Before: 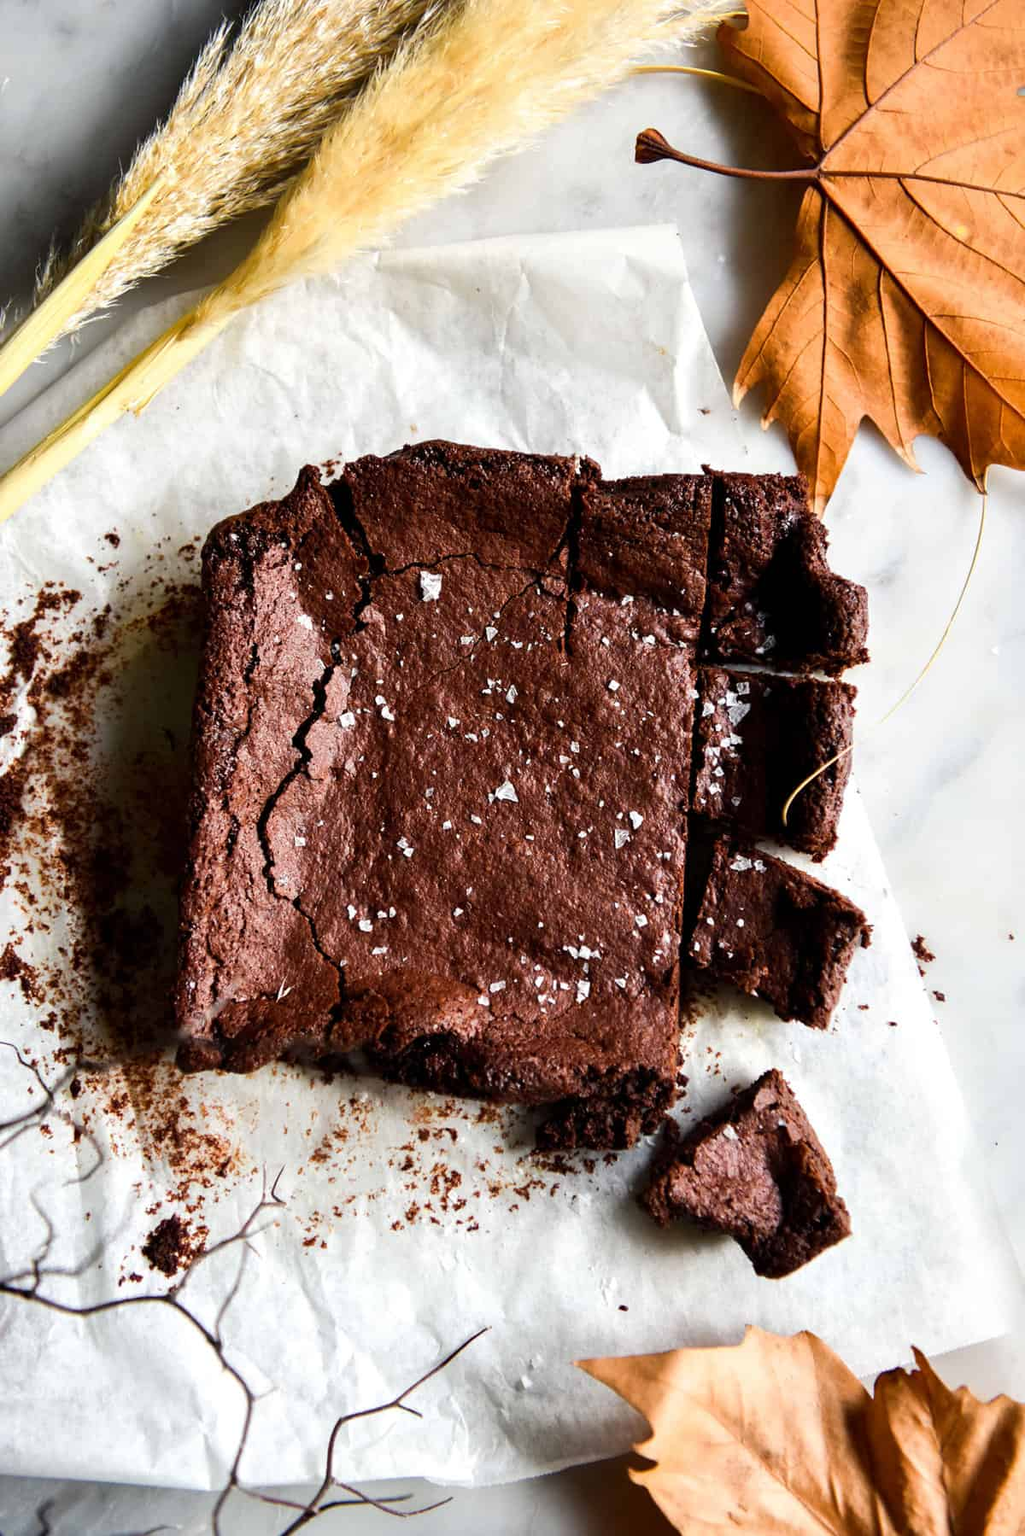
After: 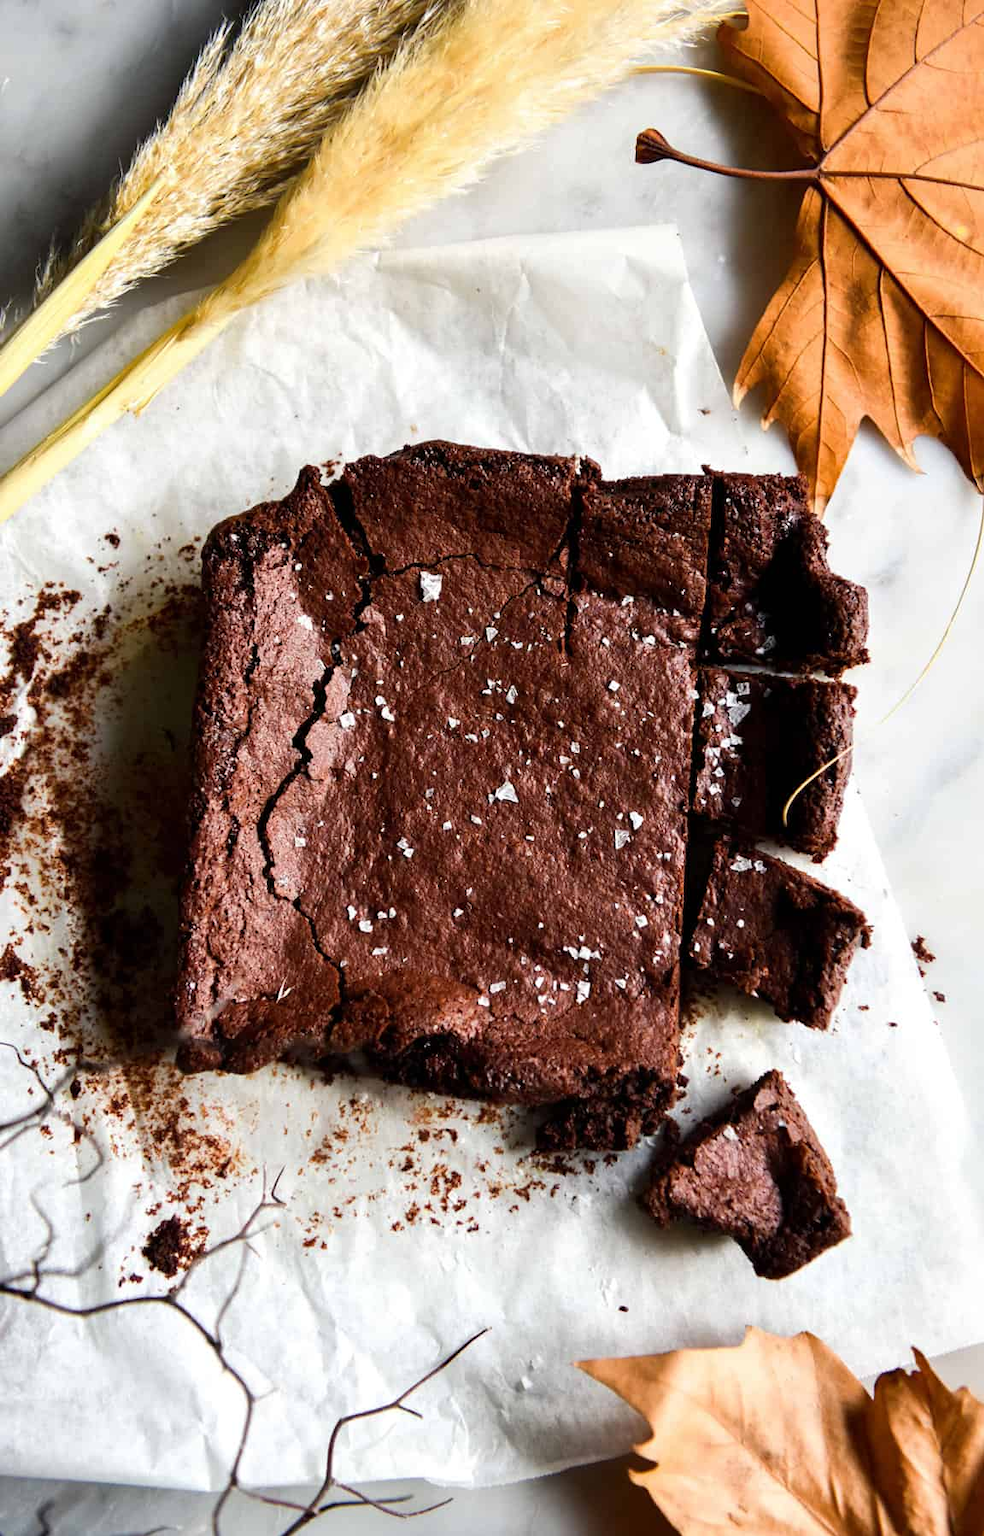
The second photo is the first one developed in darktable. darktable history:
crop: right 3.907%, bottom 0.019%
